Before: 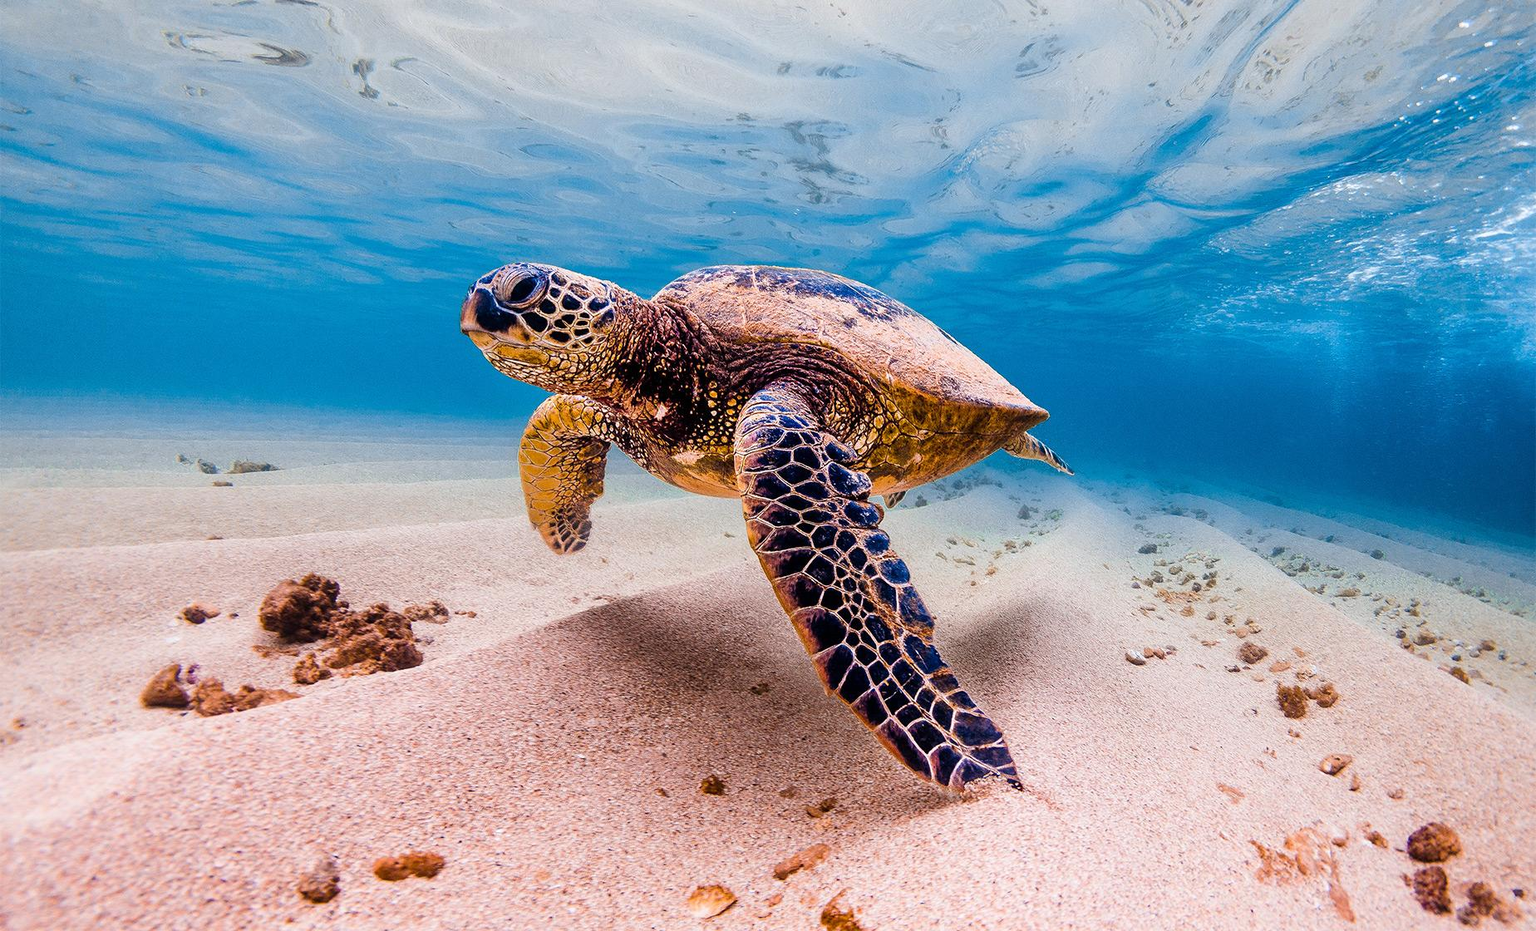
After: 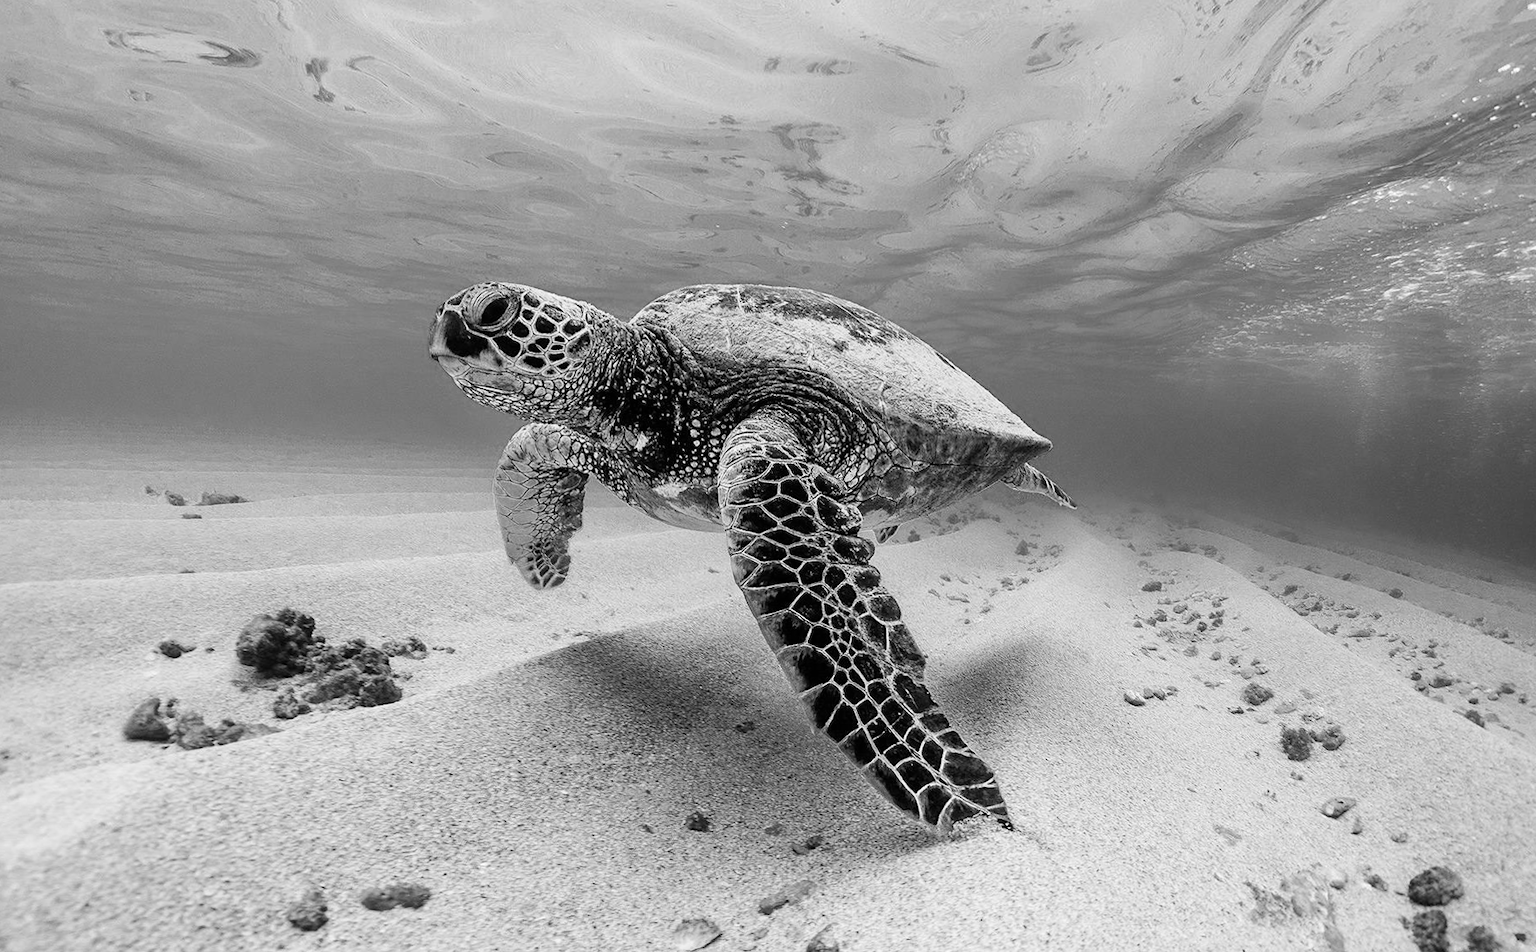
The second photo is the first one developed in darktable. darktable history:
monochrome: on, module defaults
rotate and perspective: rotation 0.074°, lens shift (vertical) 0.096, lens shift (horizontal) -0.041, crop left 0.043, crop right 0.952, crop top 0.024, crop bottom 0.979
color contrast: blue-yellow contrast 0.62
